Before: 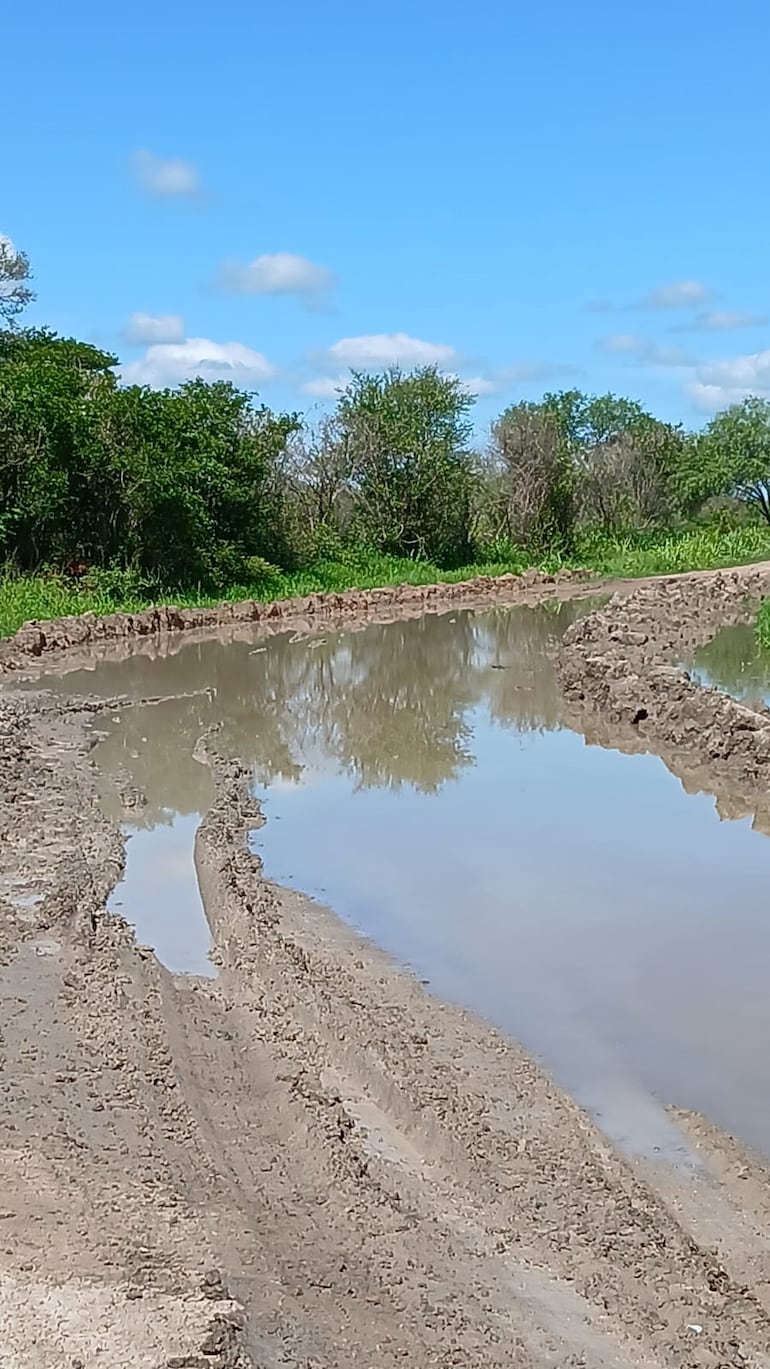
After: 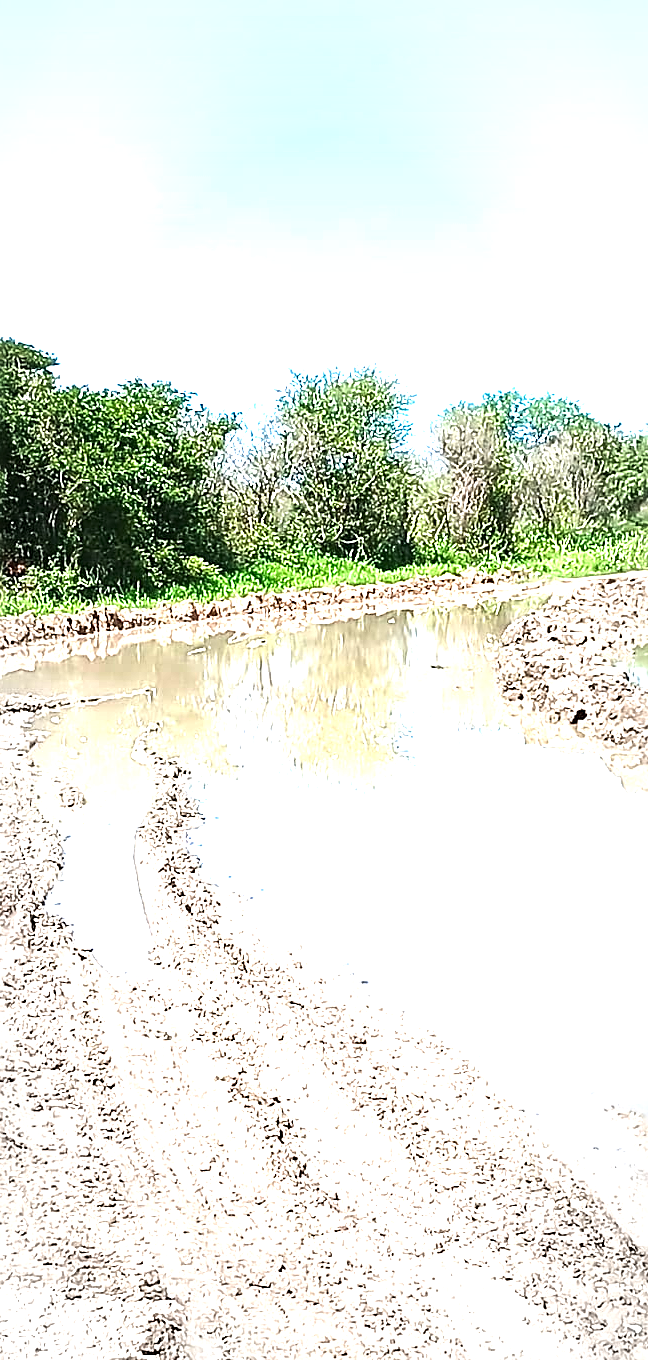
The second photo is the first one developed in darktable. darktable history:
tone equalizer: -8 EV -0.75 EV, -7 EV -0.7 EV, -6 EV -0.6 EV, -5 EV -0.4 EV, -3 EV 0.4 EV, -2 EV 0.6 EV, -1 EV 0.7 EV, +0 EV 0.75 EV, edges refinement/feathering 500, mask exposure compensation -1.57 EV, preserve details no
sharpen: on, module defaults
vignetting: automatic ratio true
exposure: black level correction 0, exposure 1.7 EV, compensate exposure bias true, compensate highlight preservation false
crop: left 8.026%, right 7.374%
